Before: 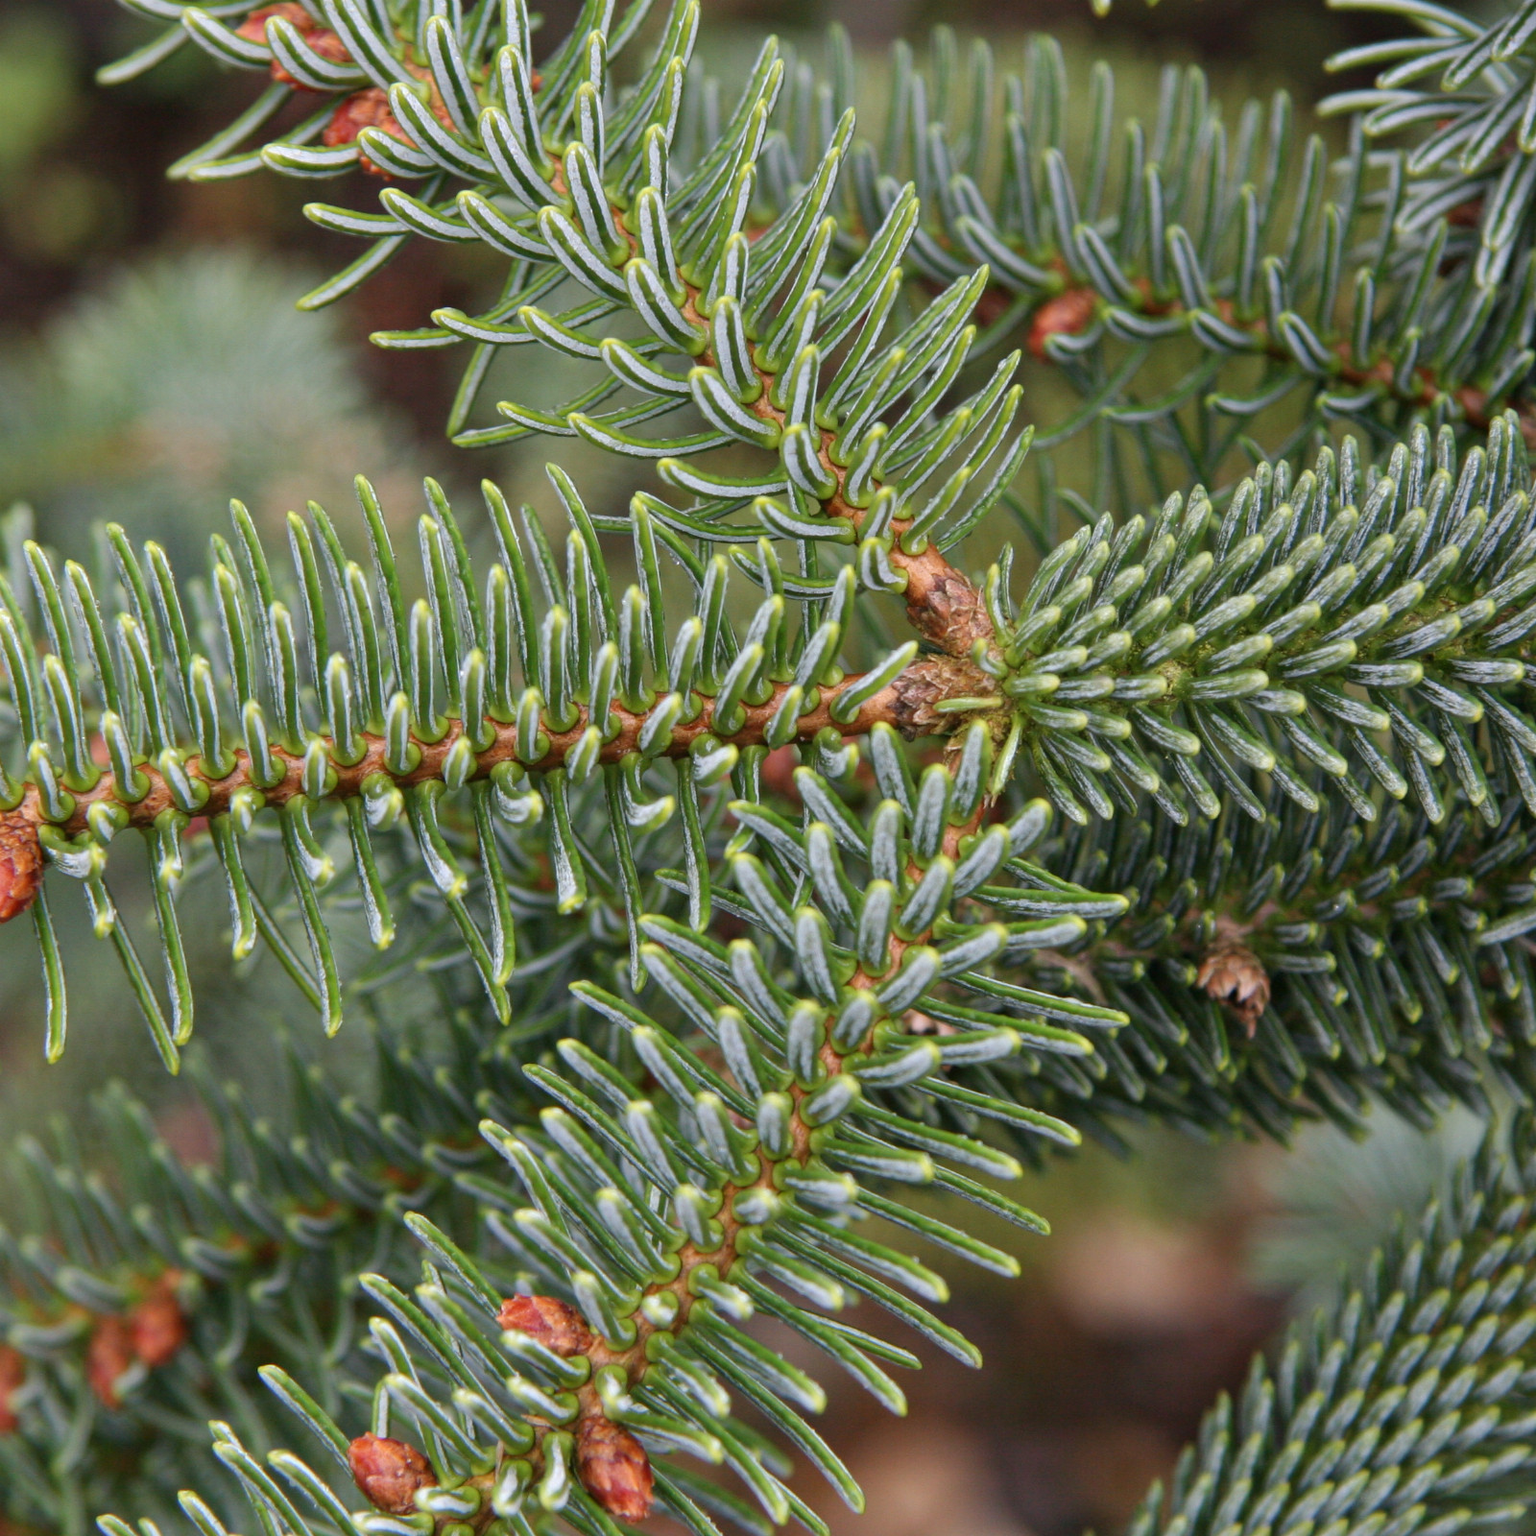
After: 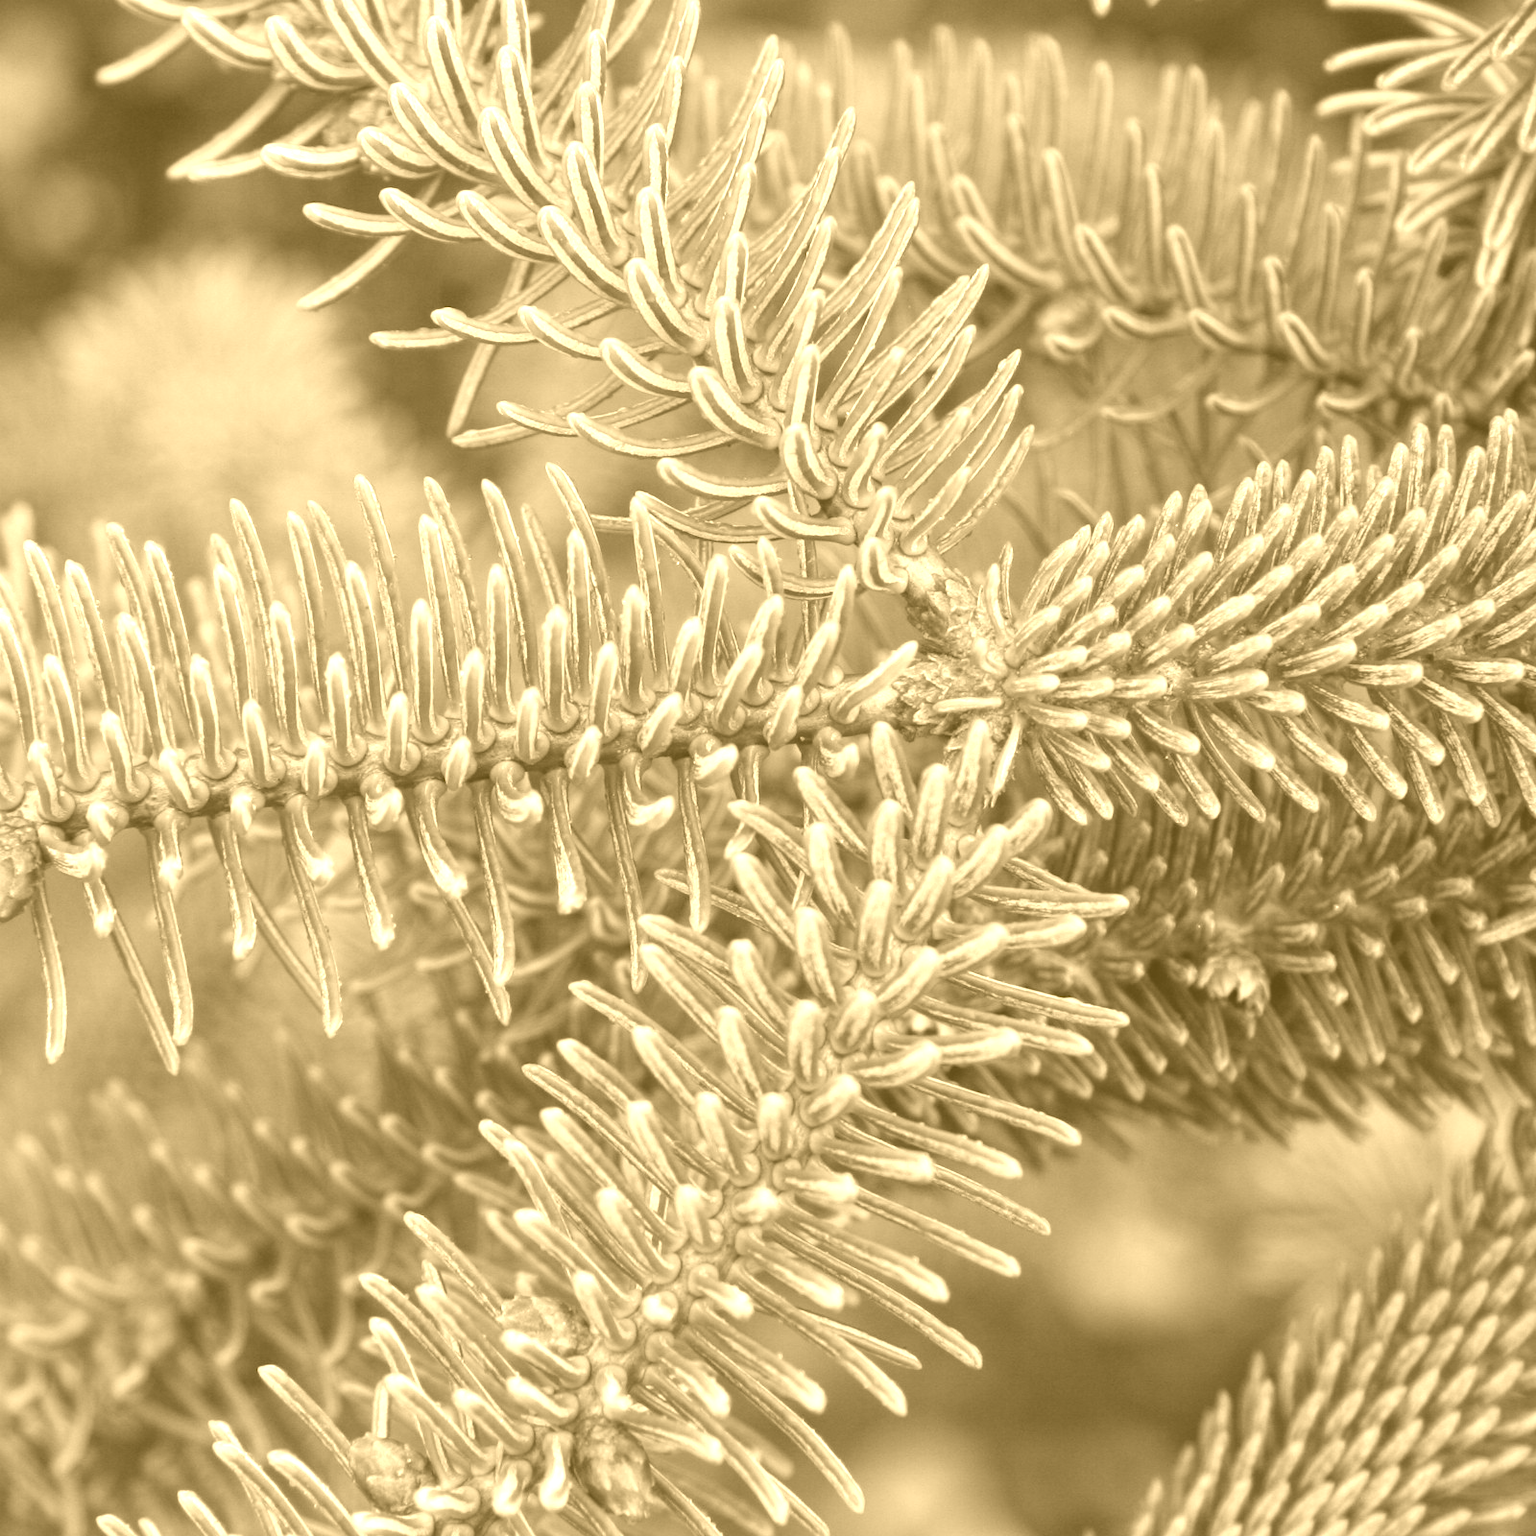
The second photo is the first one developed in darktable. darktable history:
color correction: highlights a* 1.59, highlights b* -1.7, saturation 2.48
colorize: hue 36°, source mix 100%
